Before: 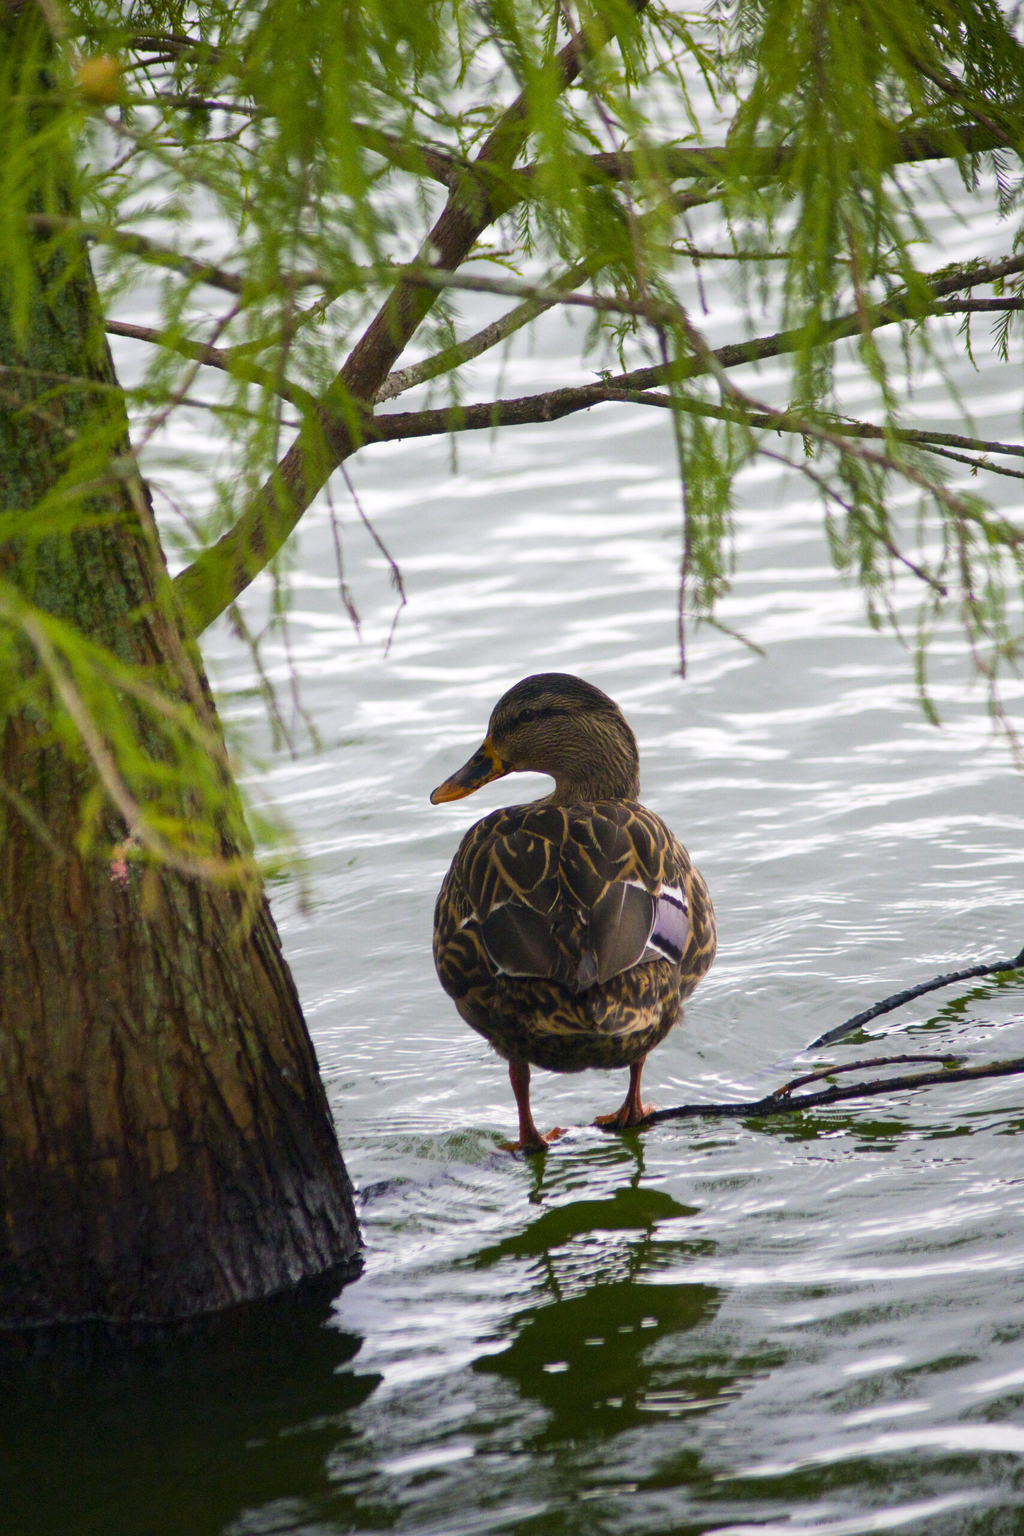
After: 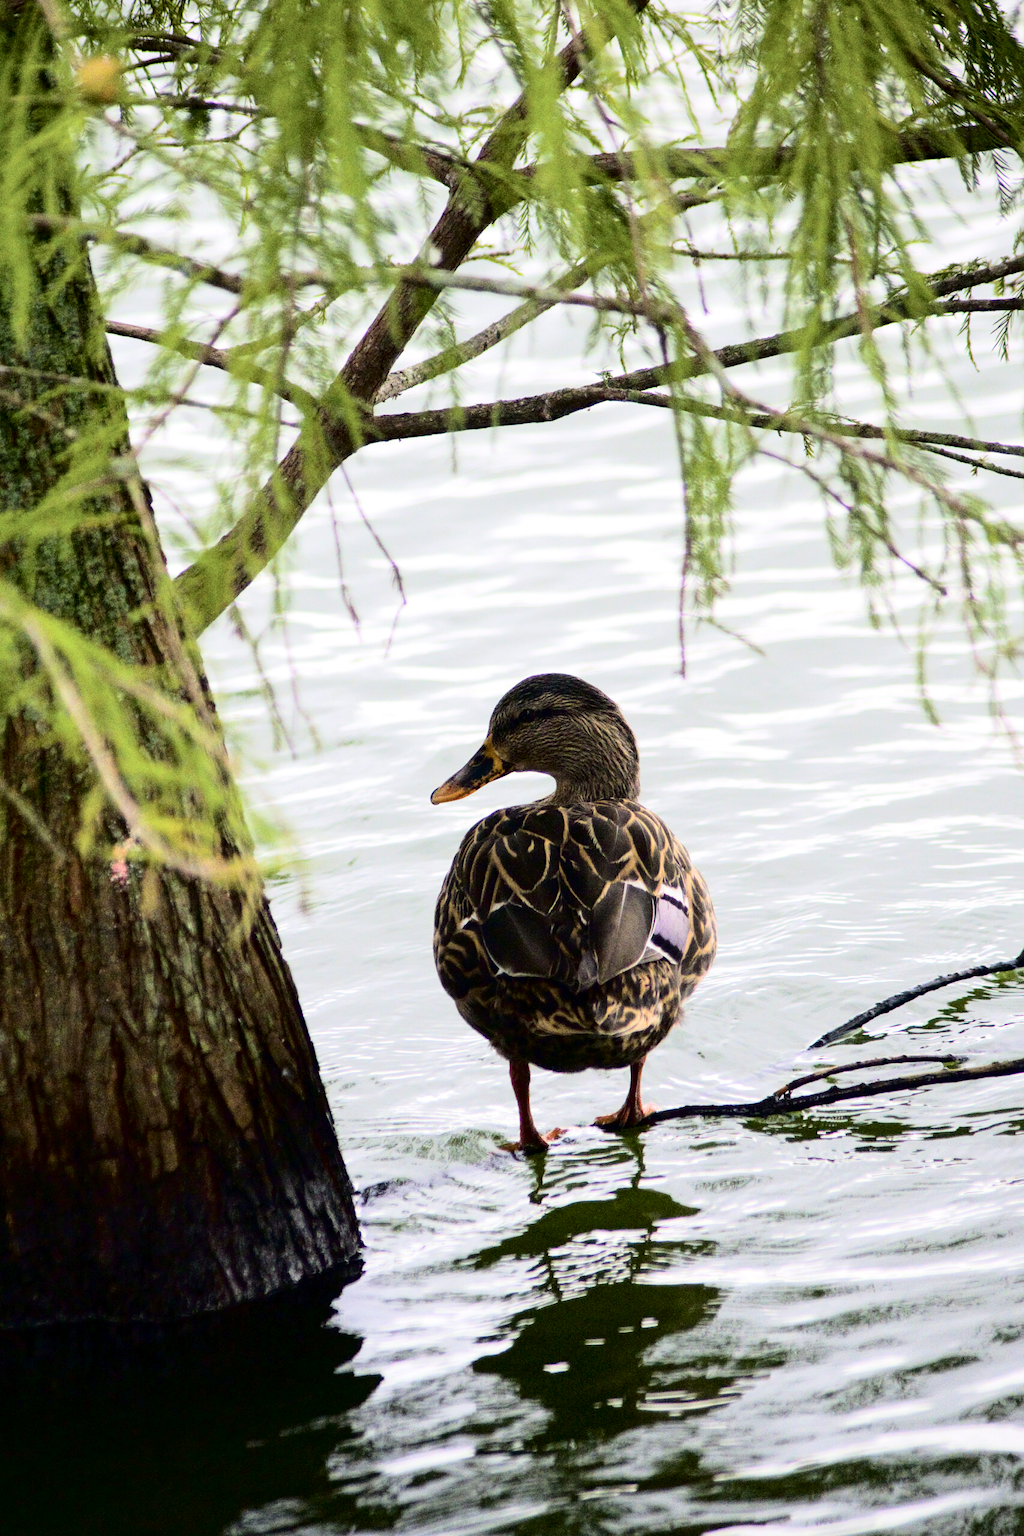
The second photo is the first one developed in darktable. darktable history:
tone curve: curves: ch0 [(0, 0) (0.003, 0.001) (0.011, 0.004) (0.025, 0.008) (0.044, 0.015) (0.069, 0.022) (0.1, 0.031) (0.136, 0.052) (0.177, 0.101) (0.224, 0.181) (0.277, 0.289) (0.335, 0.418) (0.399, 0.541) (0.468, 0.65) (0.543, 0.739) (0.623, 0.817) (0.709, 0.882) (0.801, 0.919) (0.898, 0.958) (1, 1)], color space Lab, independent channels, preserve colors none
local contrast: highlights 100%, shadows 100%, detail 120%, midtone range 0.2
